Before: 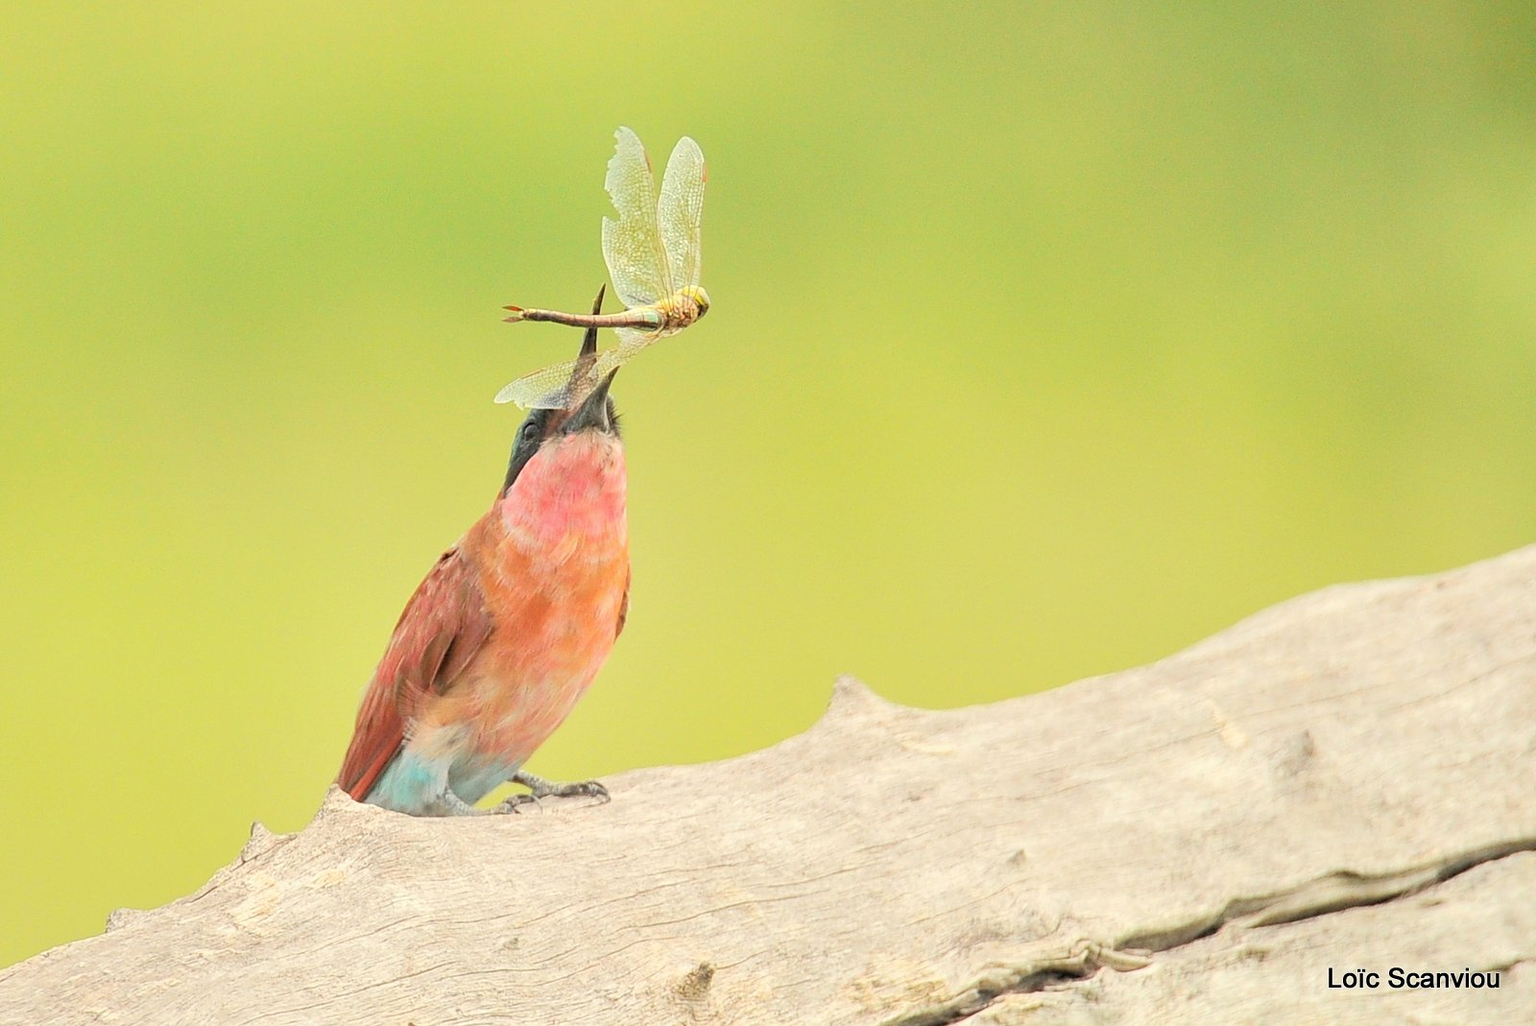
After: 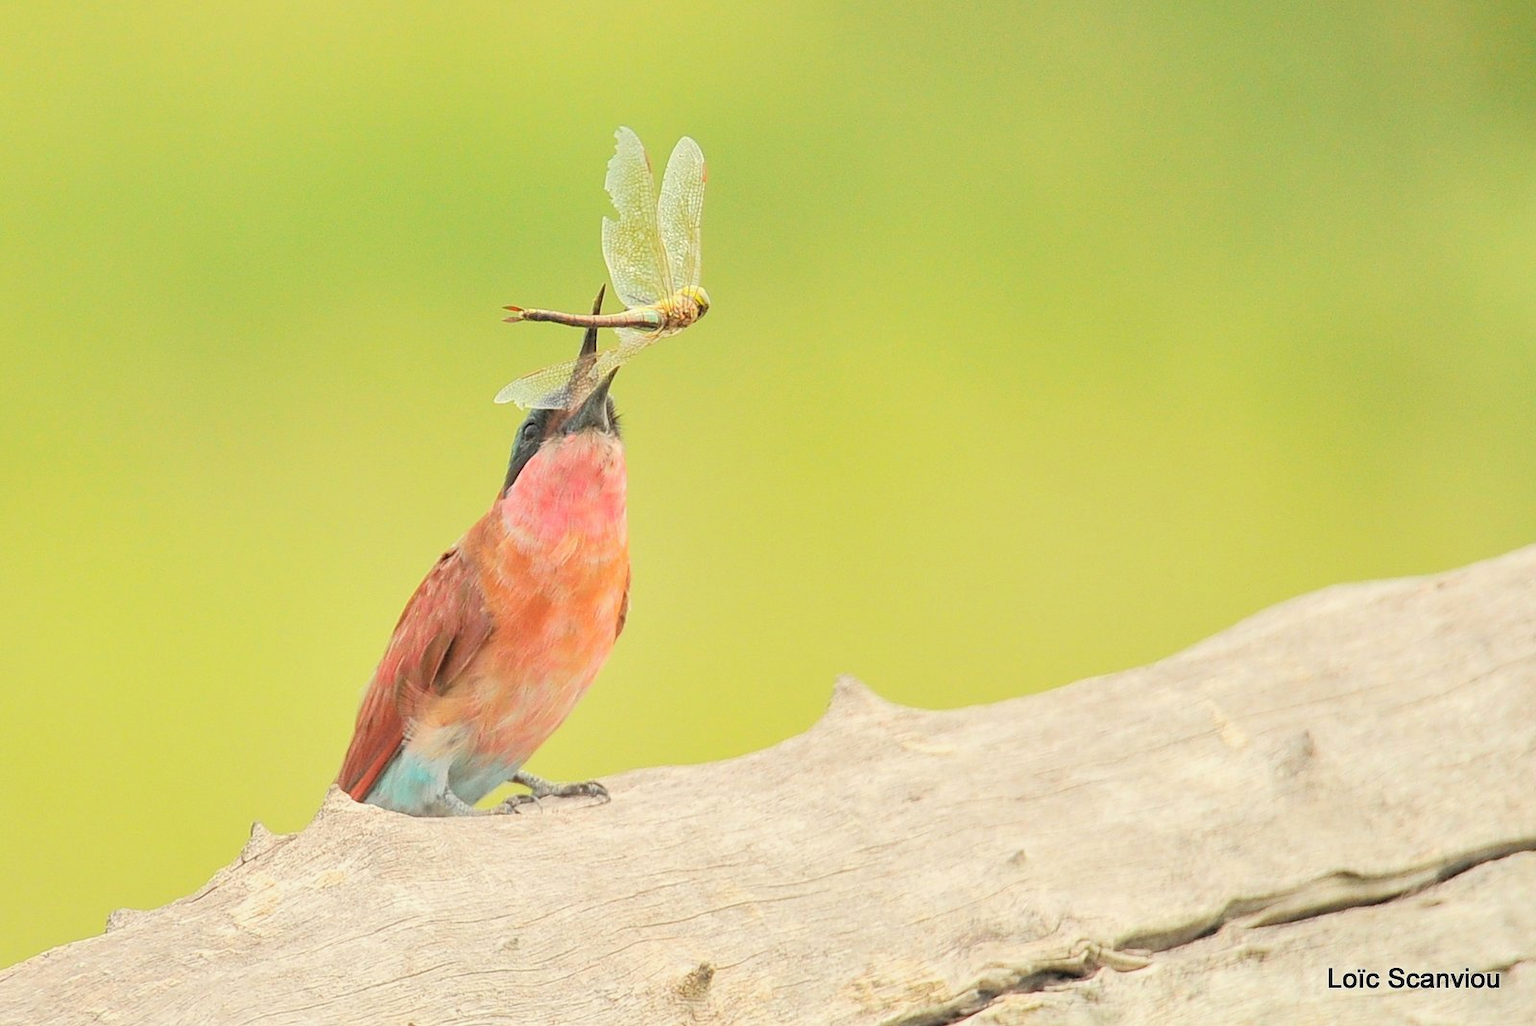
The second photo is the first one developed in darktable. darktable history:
exposure: exposure 0.128 EV, compensate highlight preservation false
contrast brightness saturation: contrast -0.11
